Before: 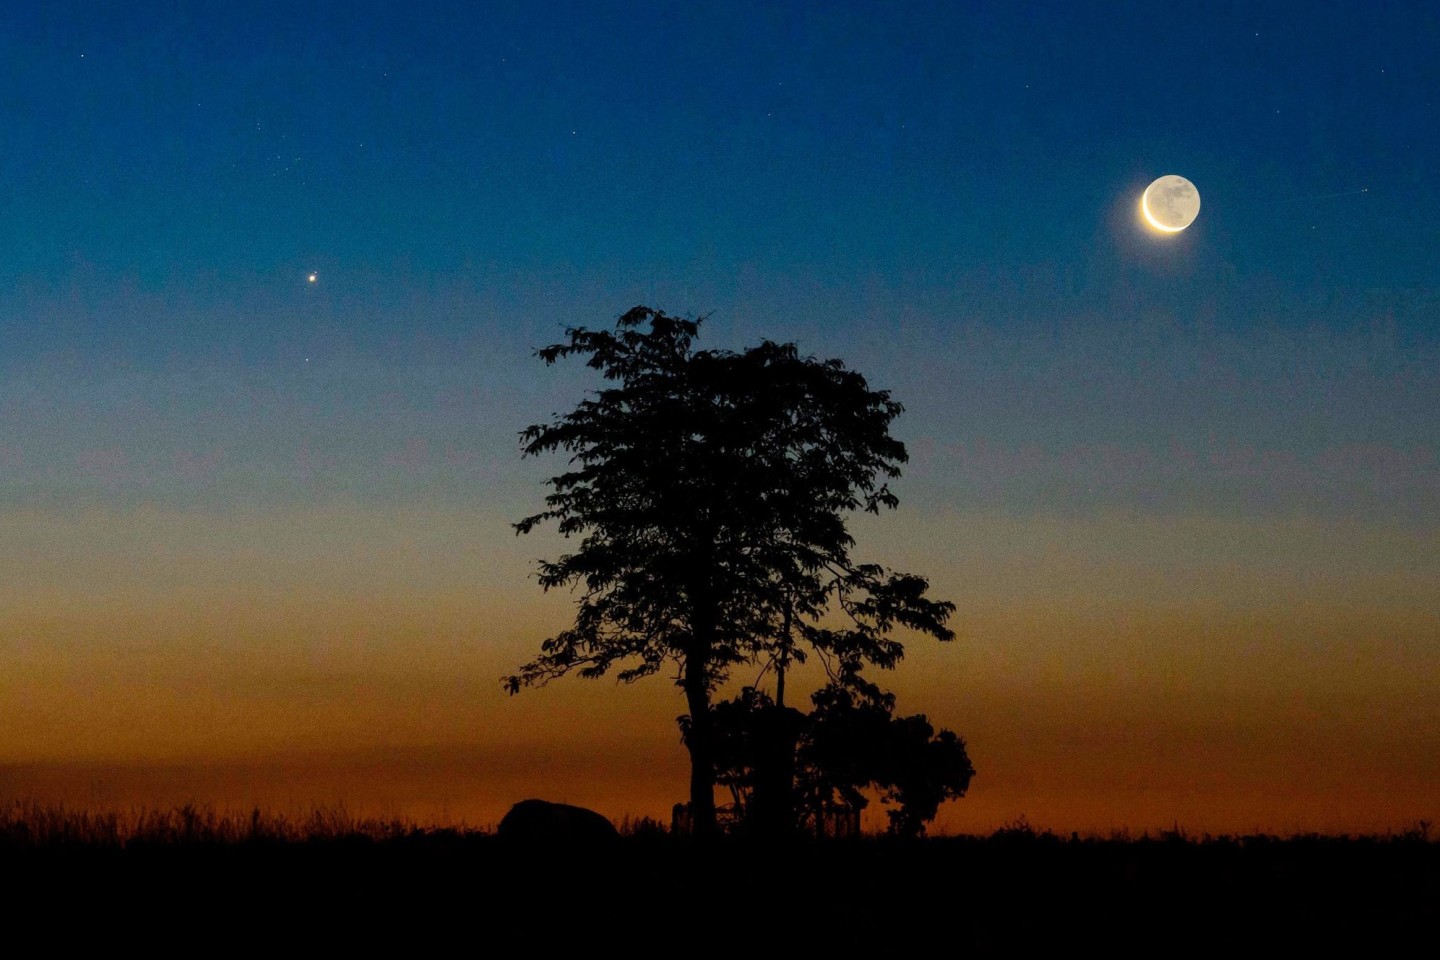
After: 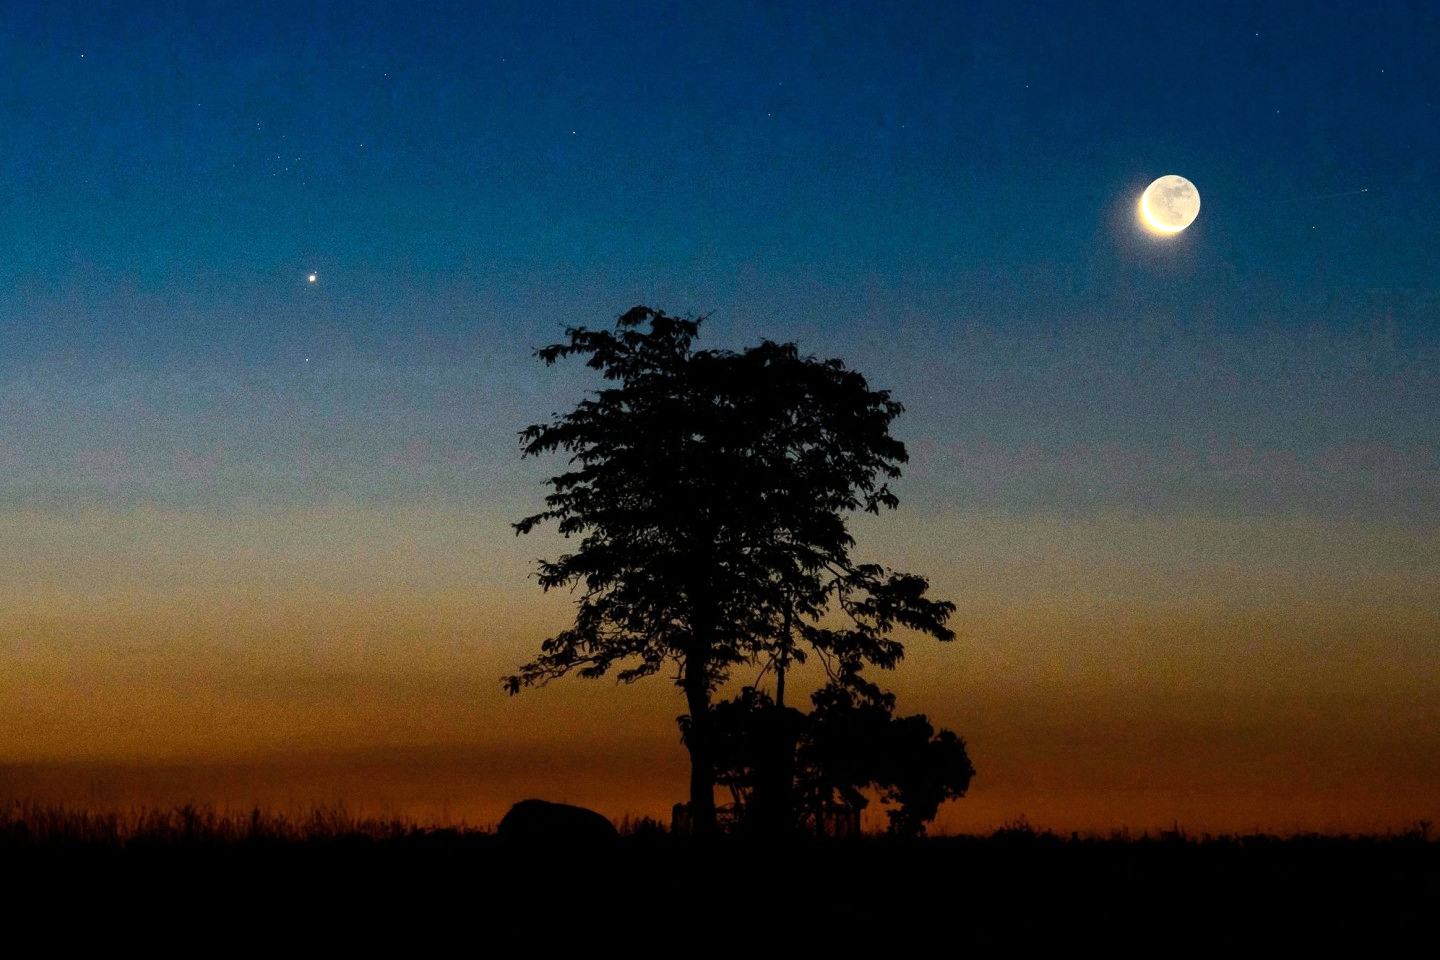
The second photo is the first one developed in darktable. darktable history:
tone equalizer: -8 EV -0.782 EV, -7 EV -0.724 EV, -6 EV -0.591 EV, -5 EV -0.369 EV, -3 EV 0.371 EV, -2 EV 0.6 EV, -1 EV 0.691 EV, +0 EV 0.74 EV, edges refinement/feathering 500, mask exposure compensation -1.57 EV, preserve details no
